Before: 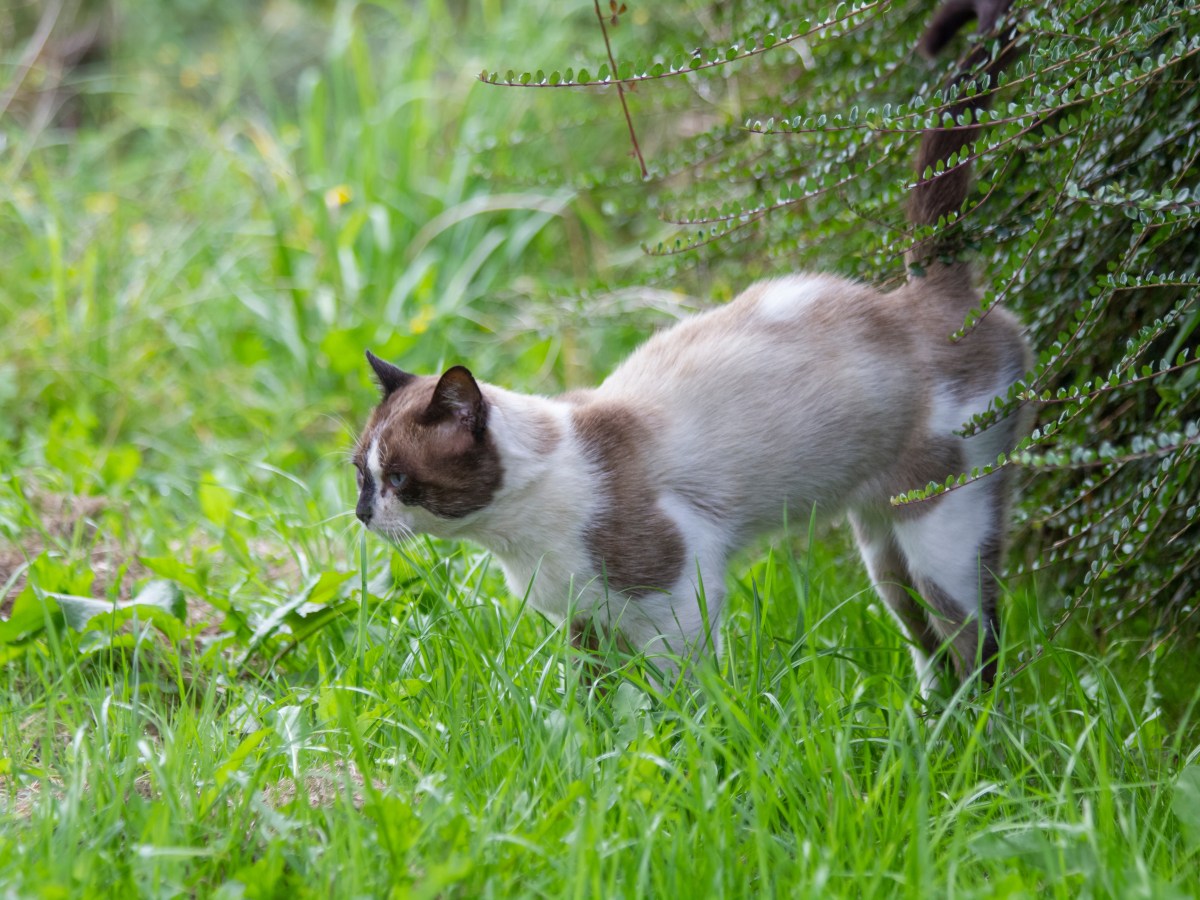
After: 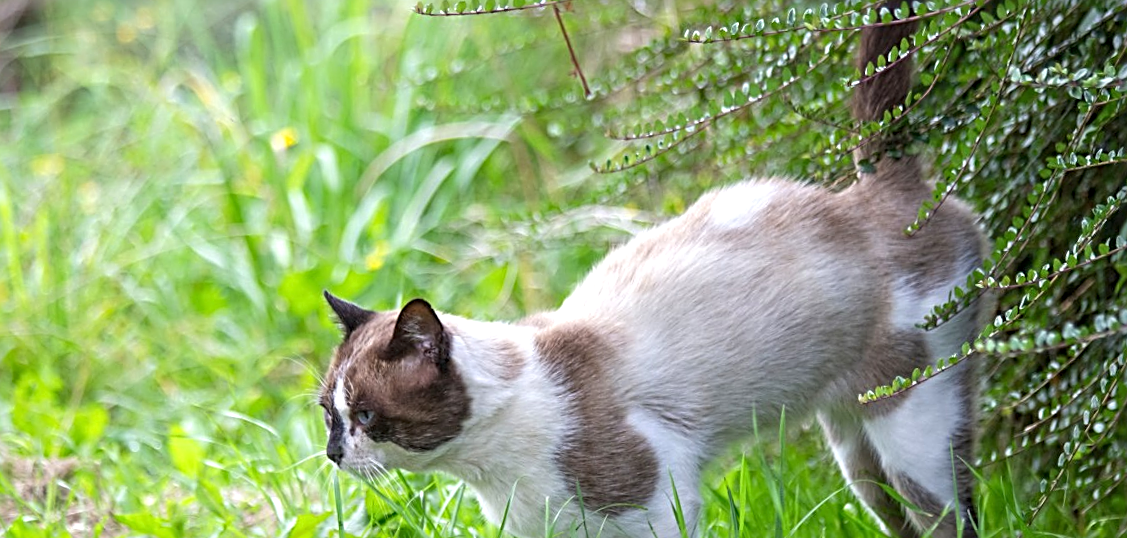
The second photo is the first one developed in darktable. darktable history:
crop and rotate: top 4.848%, bottom 29.503%
sharpen: radius 3.025, amount 0.757
rotate and perspective: rotation -4.57°, crop left 0.054, crop right 0.944, crop top 0.087, crop bottom 0.914
exposure: exposure 0.485 EV, compensate highlight preservation false
